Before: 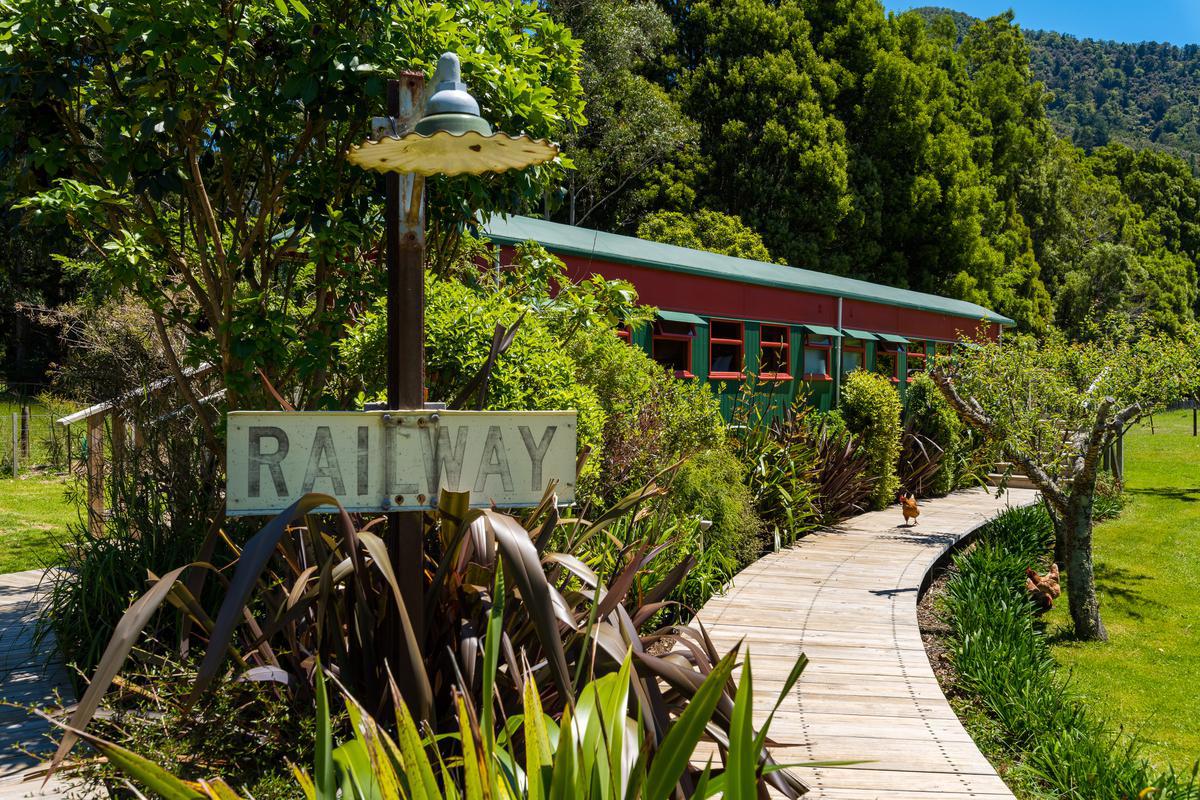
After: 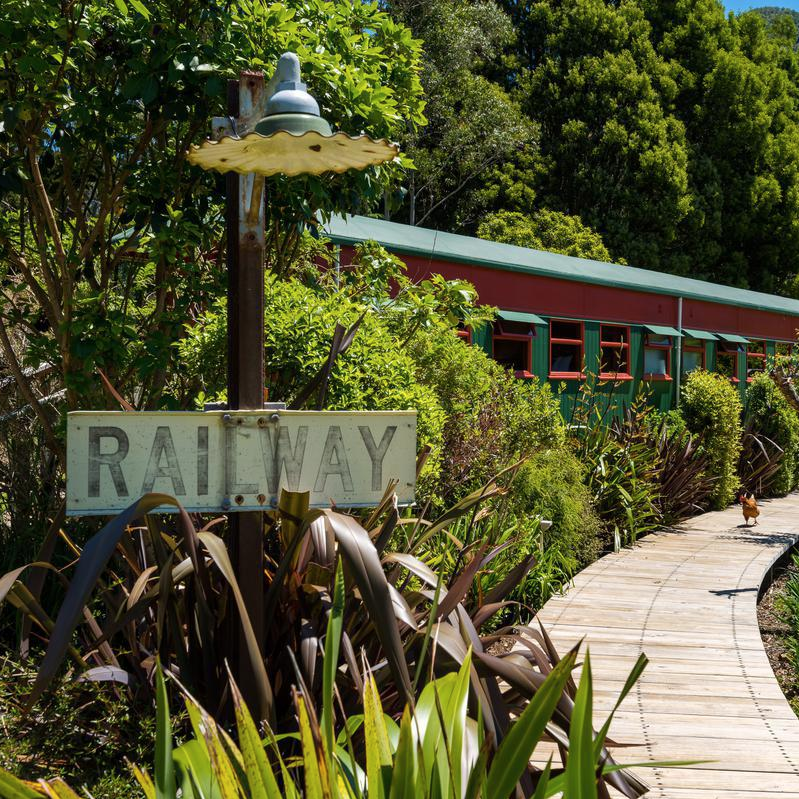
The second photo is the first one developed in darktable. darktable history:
contrast brightness saturation: saturation -0.05
crop and rotate: left 13.409%, right 19.924%
